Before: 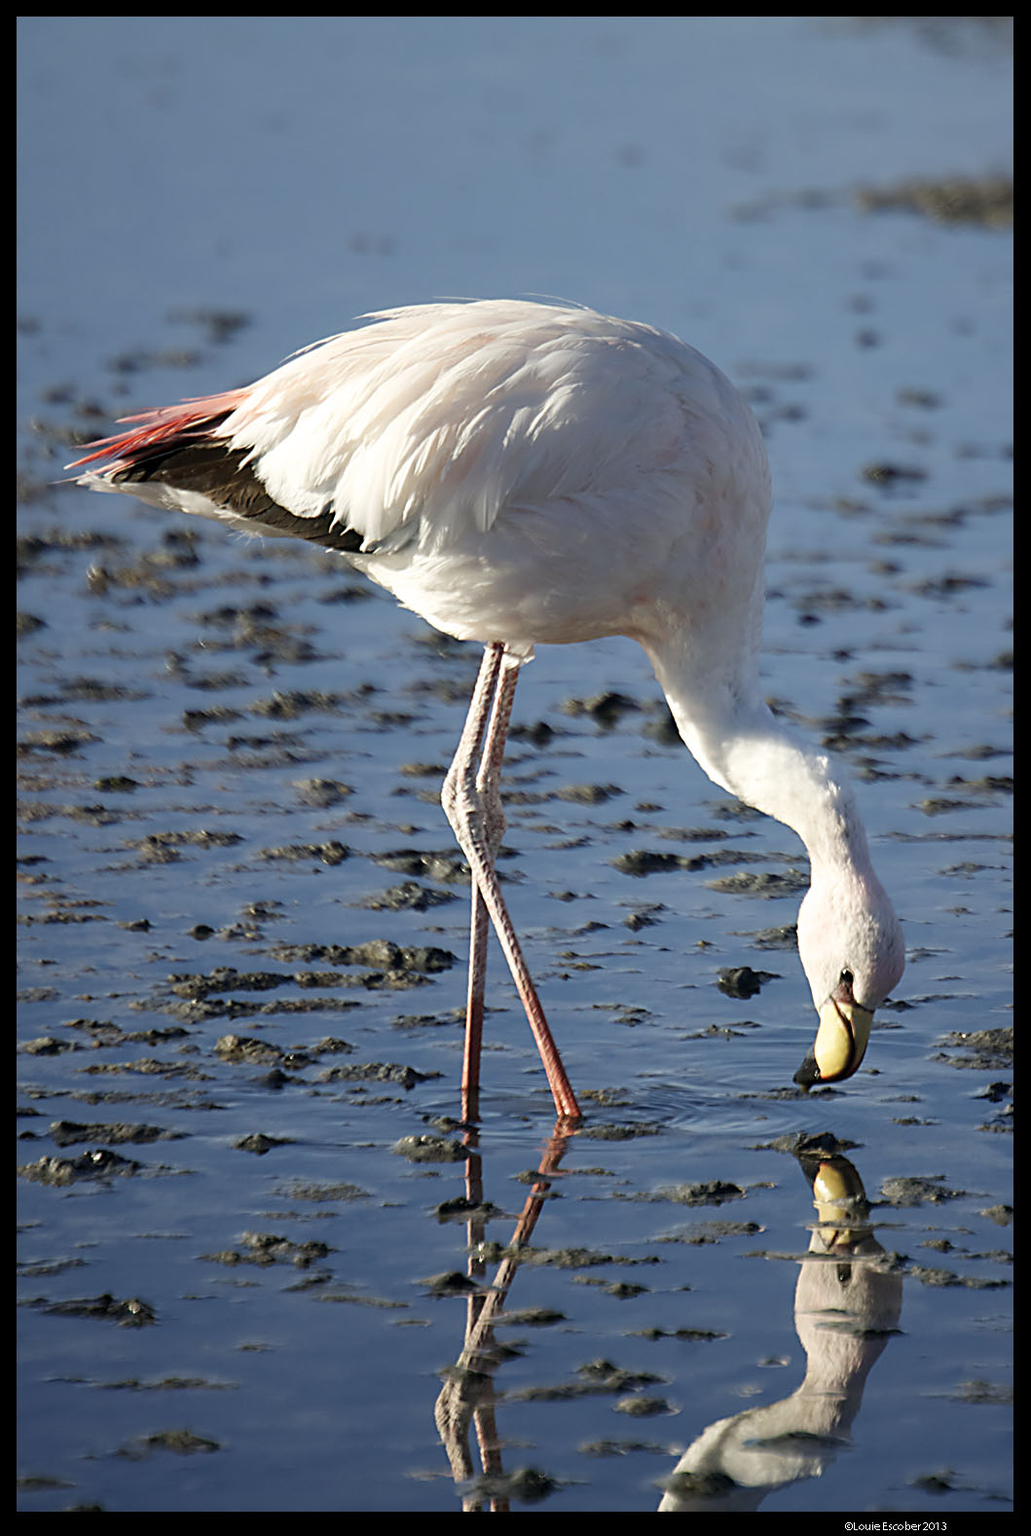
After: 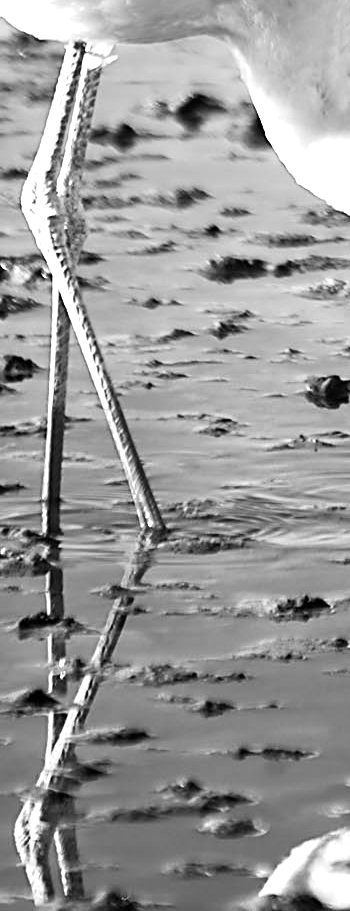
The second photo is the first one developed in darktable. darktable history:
monochrome: a -11.7, b 1.62, size 0.5, highlights 0.38
crop: left 40.878%, top 39.176%, right 25.993%, bottom 3.081%
exposure: black level correction 0, exposure 1.5 EV, compensate exposure bias true, compensate highlight preservation false
contrast brightness saturation: contrast 0.16, saturation 0.32
